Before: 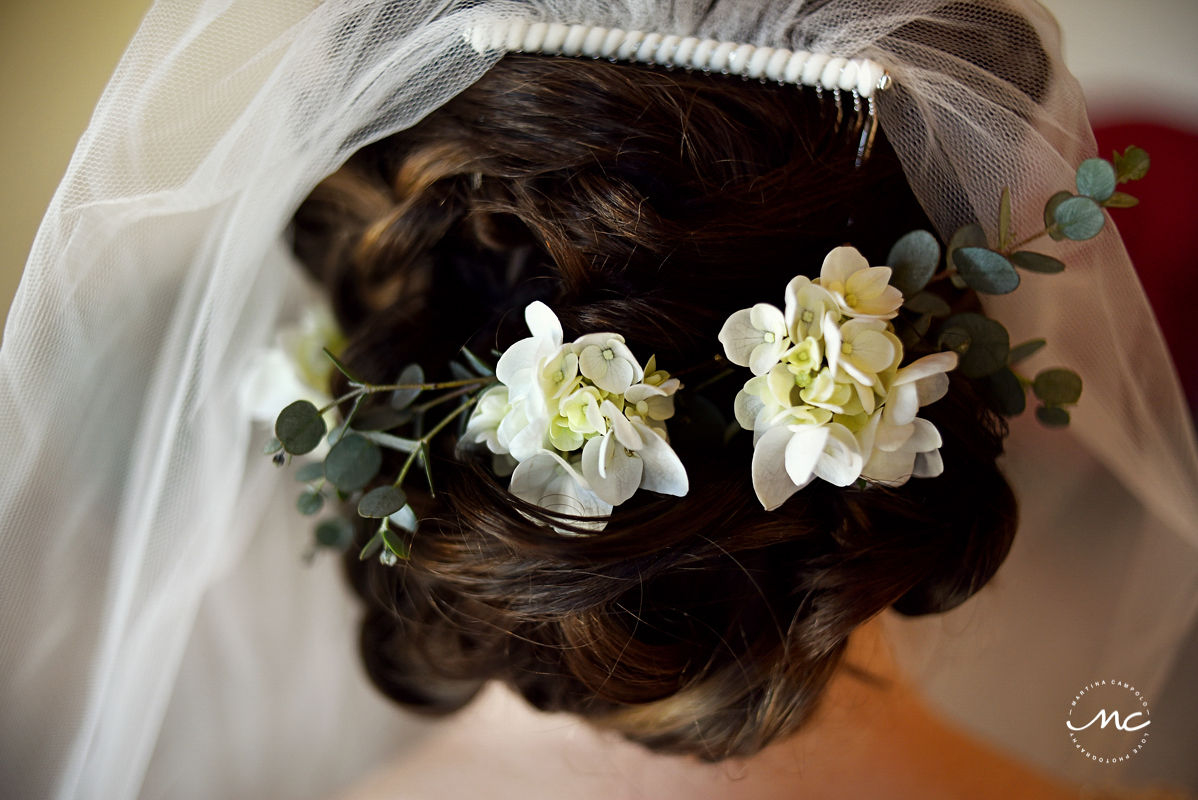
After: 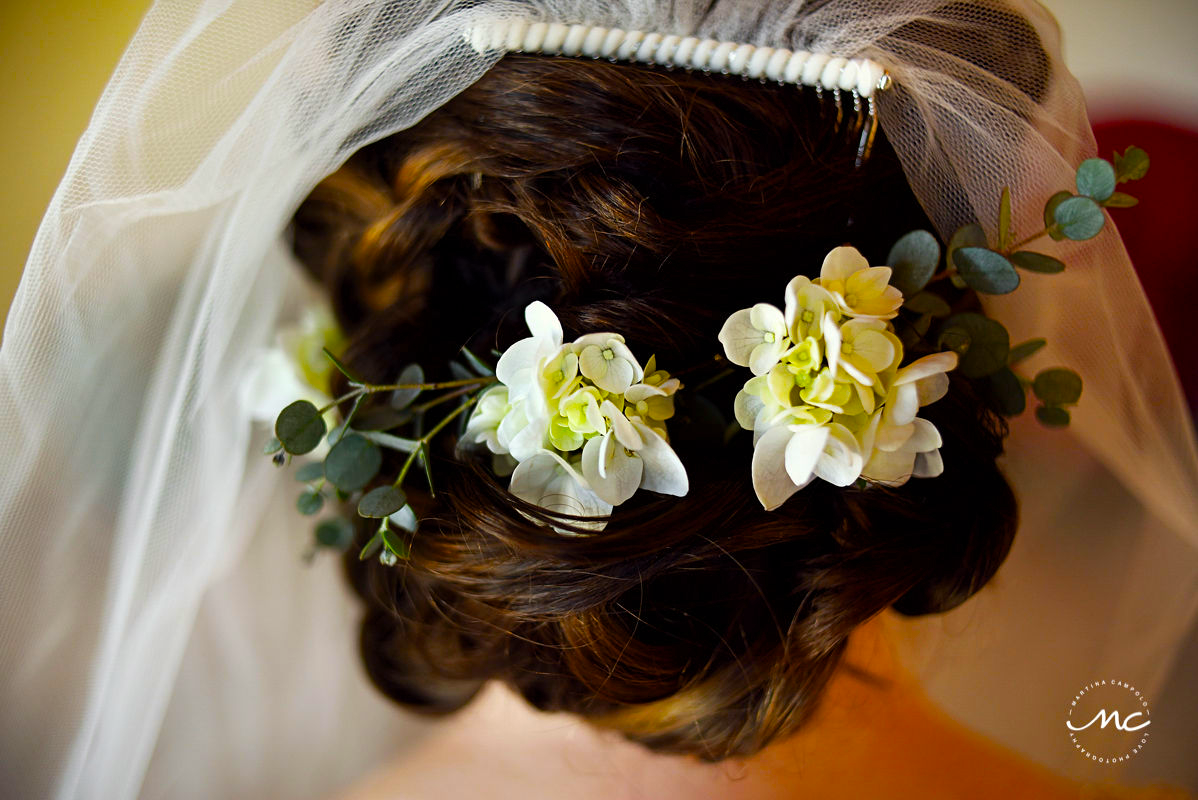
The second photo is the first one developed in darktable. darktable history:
color balance rgb: linear chroma grading › global chroma 15%, perceptual saturation grading › global saturation 30%
color zones: curves: ch1 [(0.25, 0.61) (0.75, 0.248)]
tone equalizer: on, module defaults
